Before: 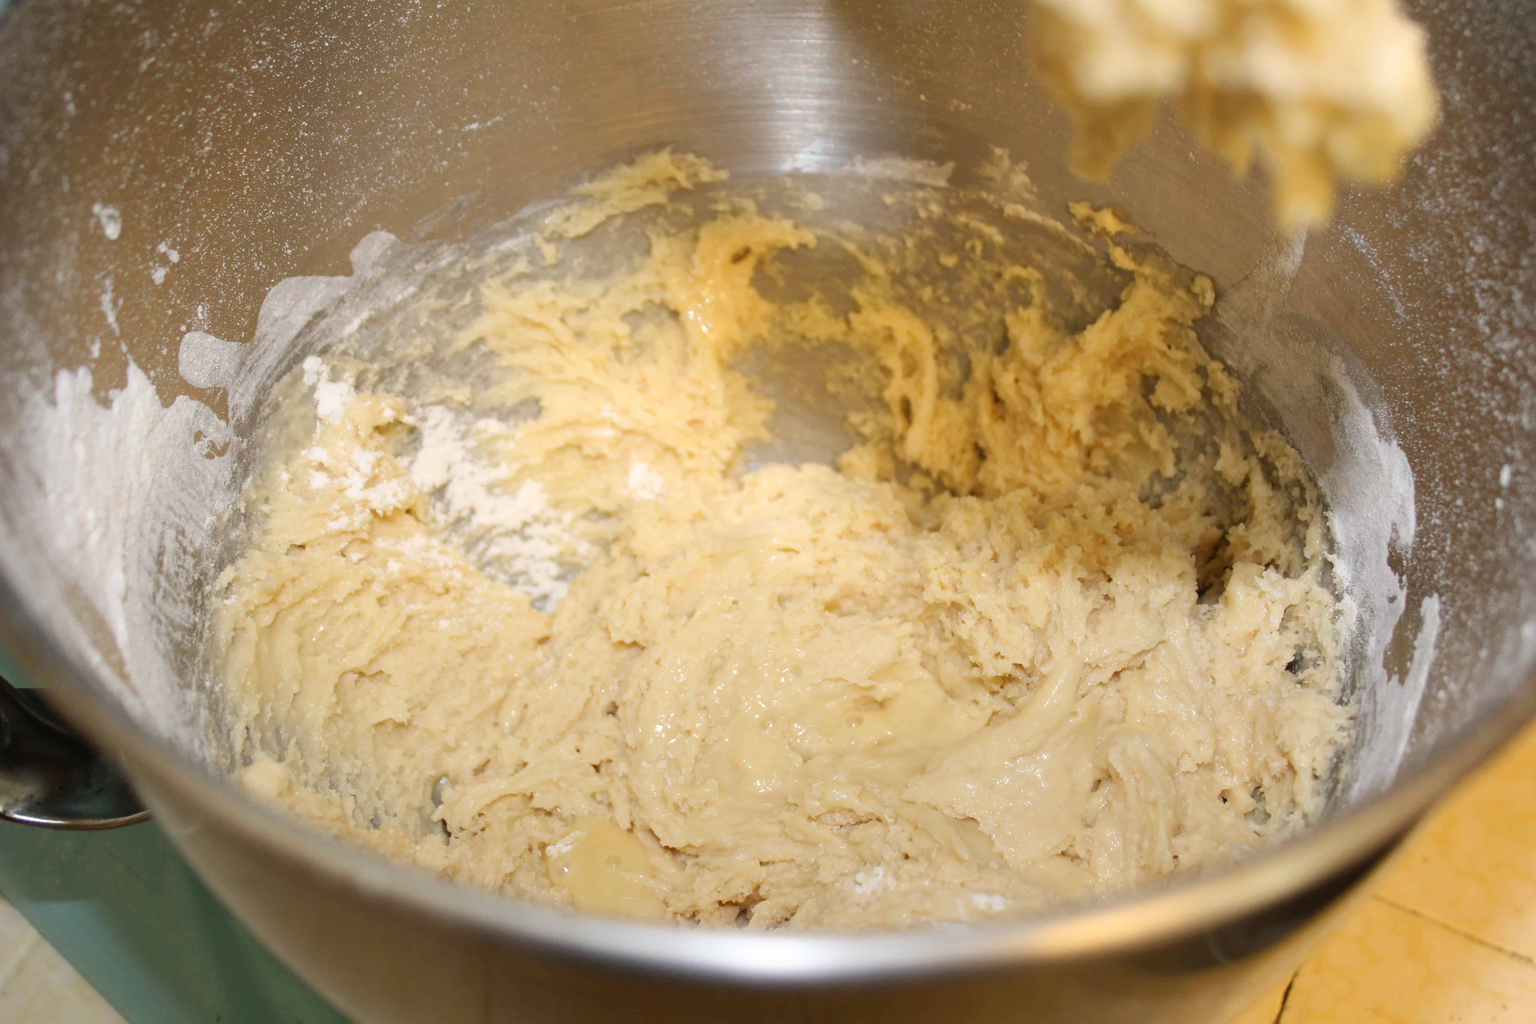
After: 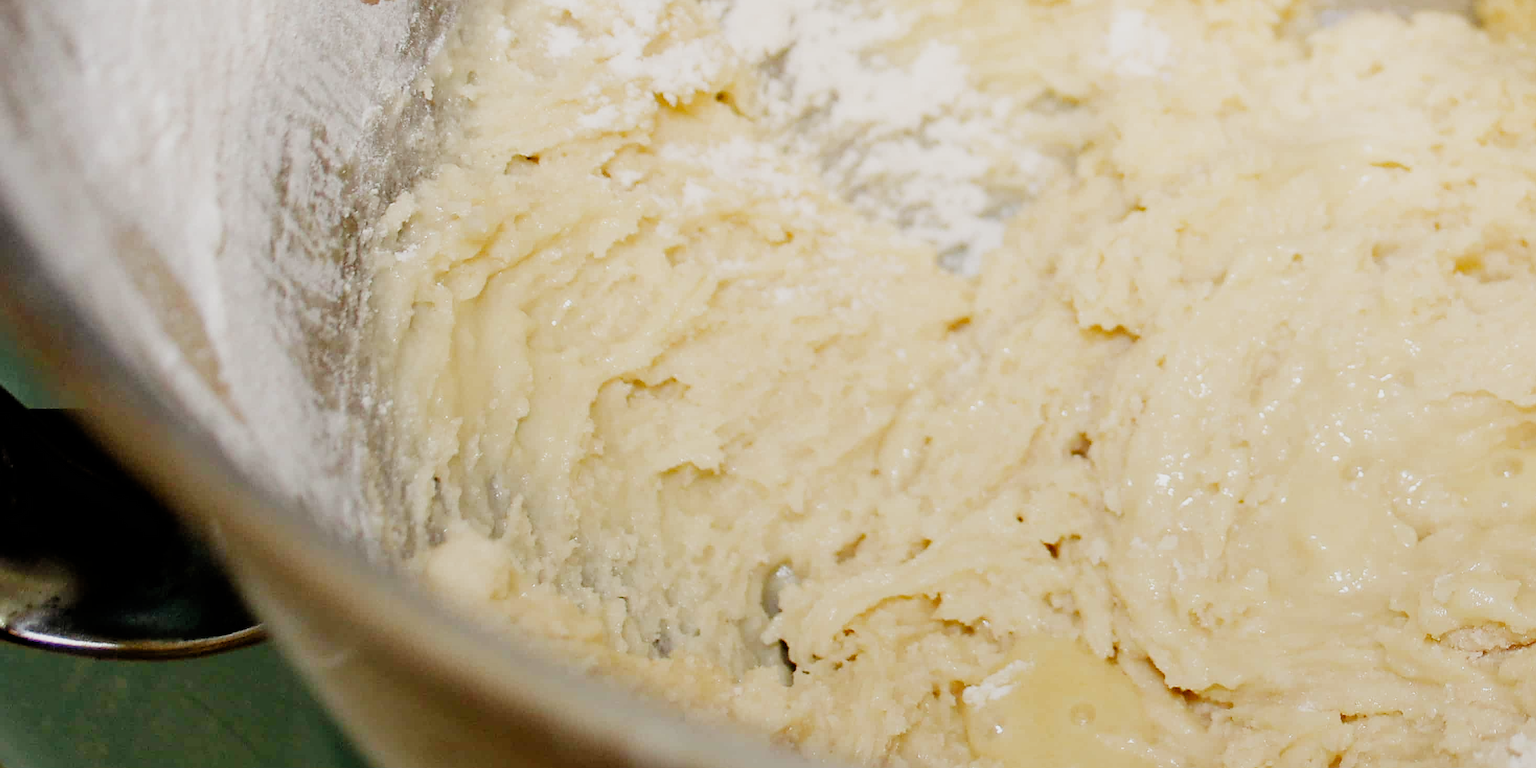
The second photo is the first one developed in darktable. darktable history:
crop: top 44.594%, right 43.325%, bottom 12.898%
sharpen: on, module defaults
filmic rgb: black relative exposure -5.13 EV, white relative exposure 3.96 EV, hardness 2.88, contrast 1.297, preserve chrominance no, color science v4 (2020), contrast in shadows soft, contrast in highlights soft
